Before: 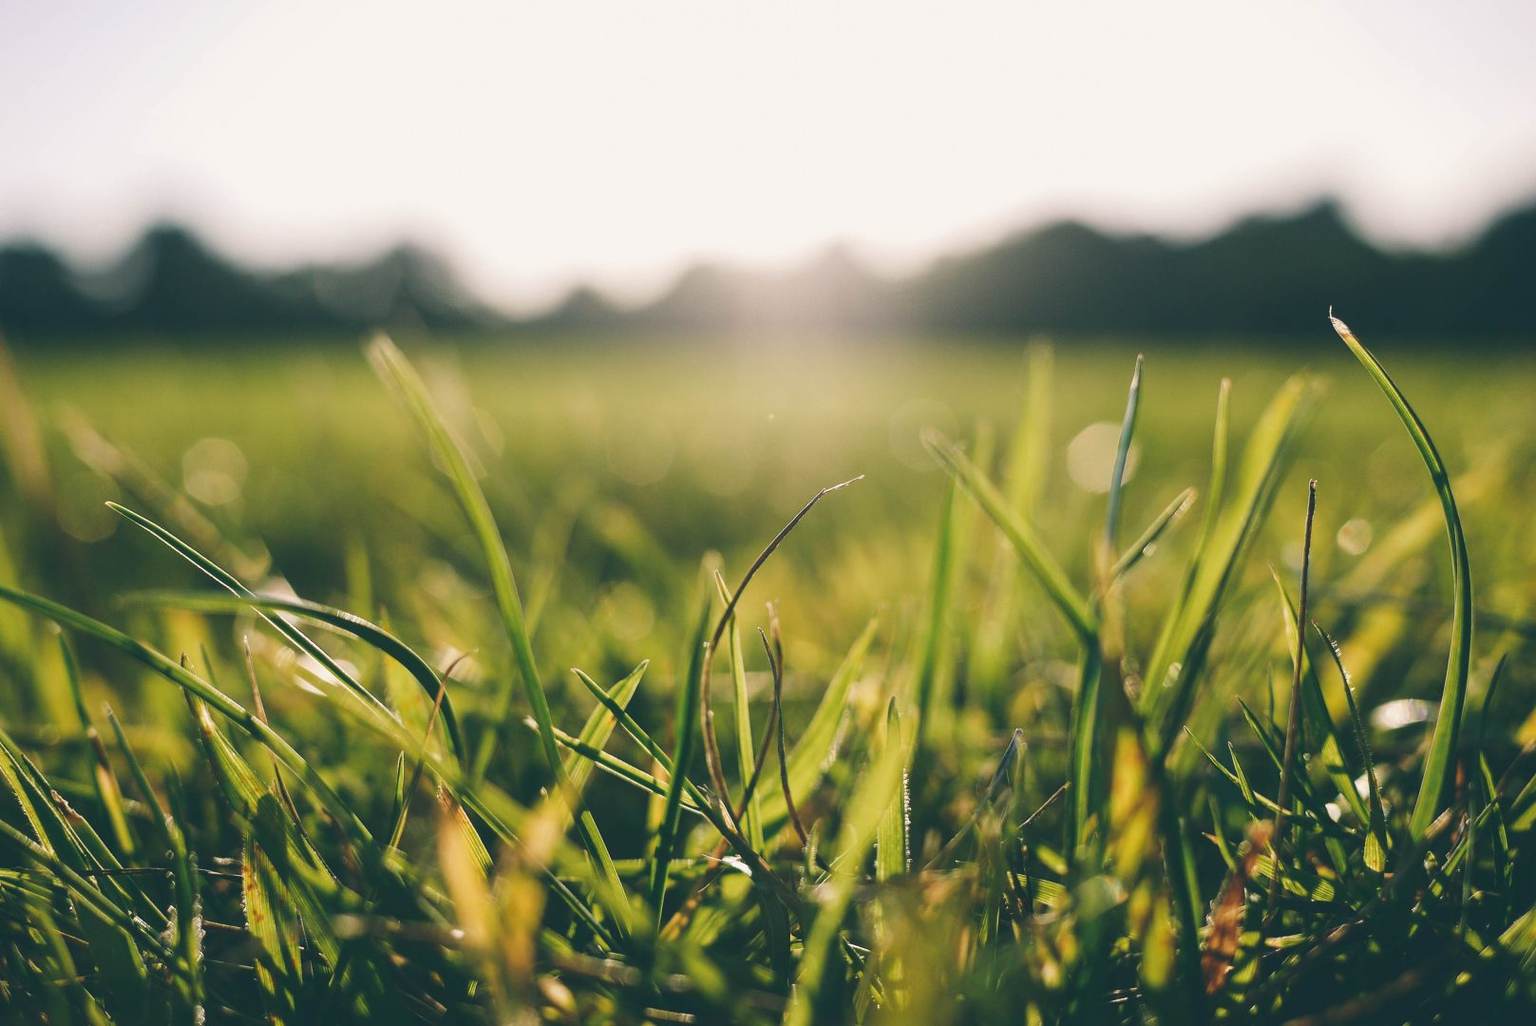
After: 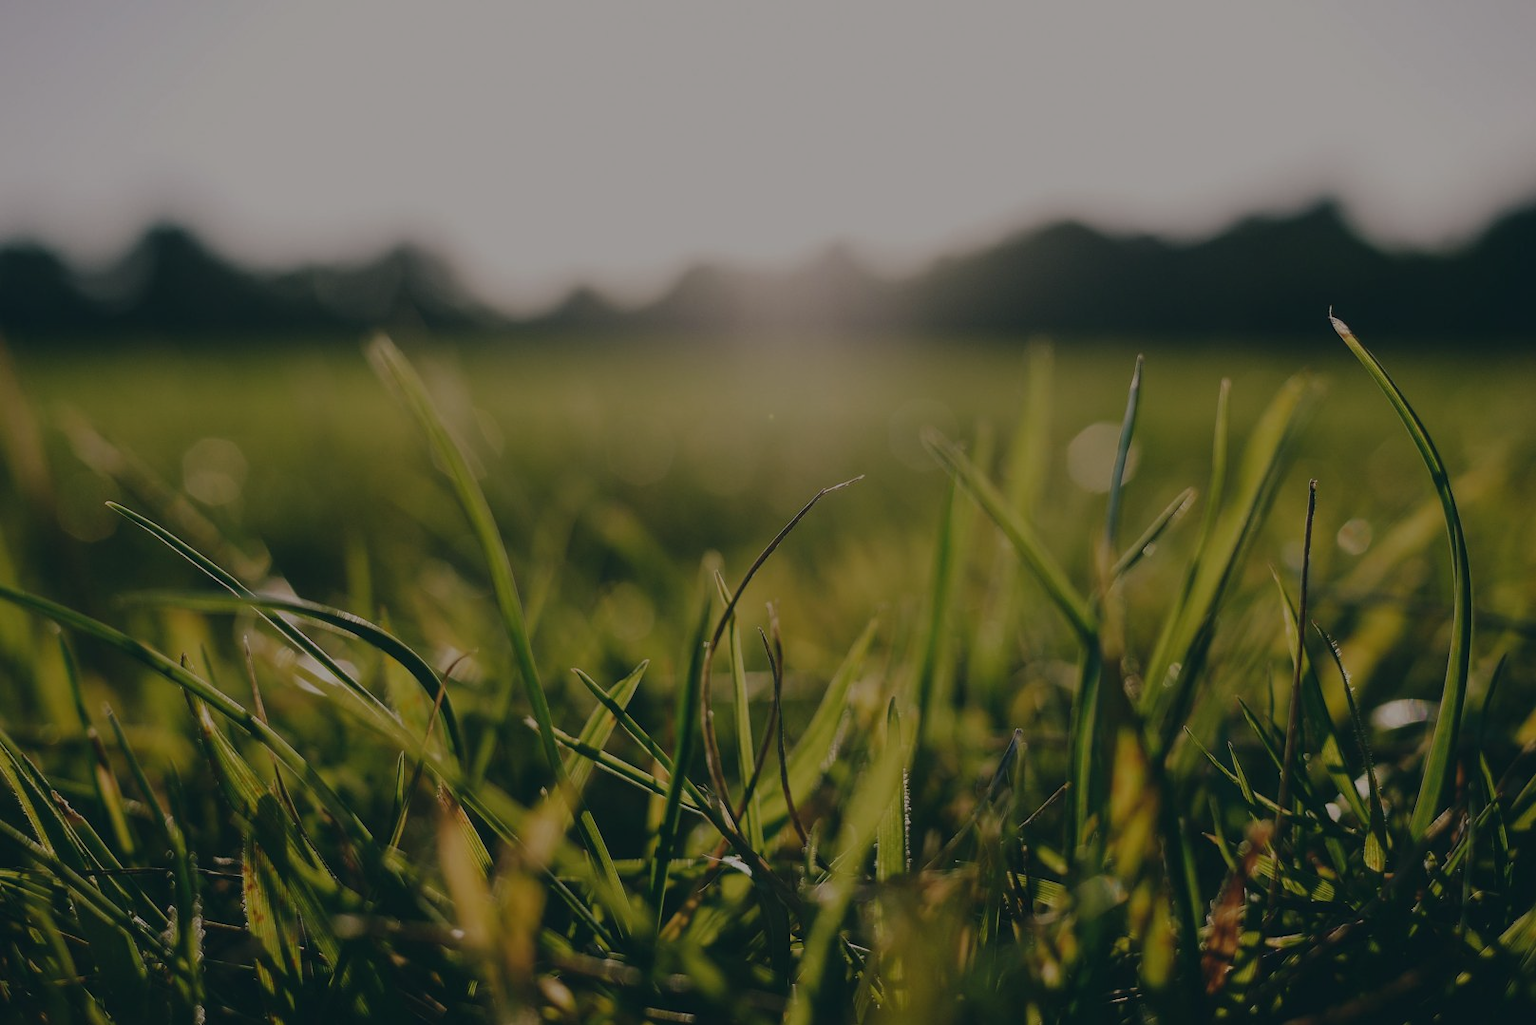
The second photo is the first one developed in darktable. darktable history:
exposure: exposure -1.505 EV, compensate highlight preservation false
